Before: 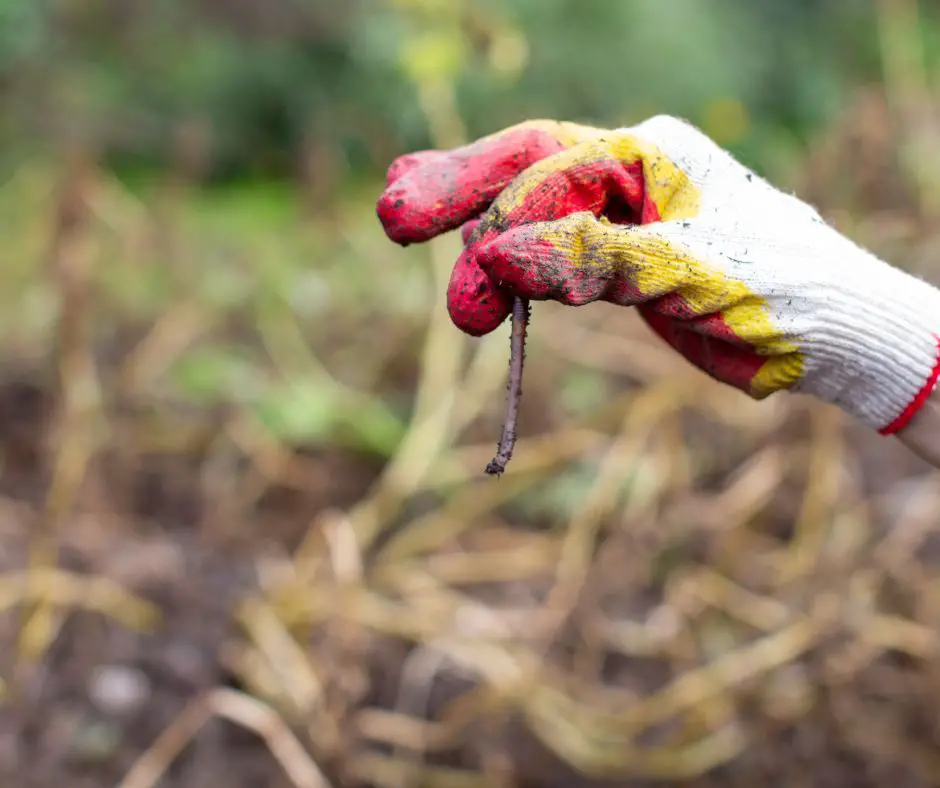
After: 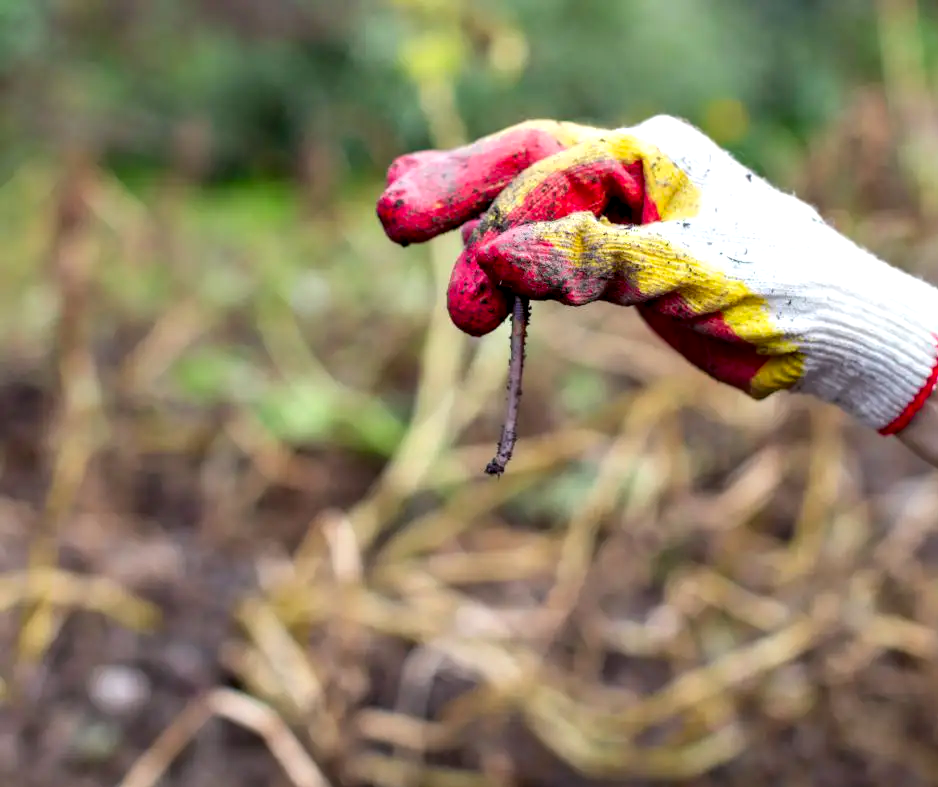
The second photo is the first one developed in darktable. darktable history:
crop and rotate: left 0.176%, bottom 0%
contrast equalizer: octaves 7, y [[0.528, 0.548, 0.563, 0.562, 0.546, 0.526], [0.55 ×6], [0 ×6], [0 ×6], [0 ×6]]
